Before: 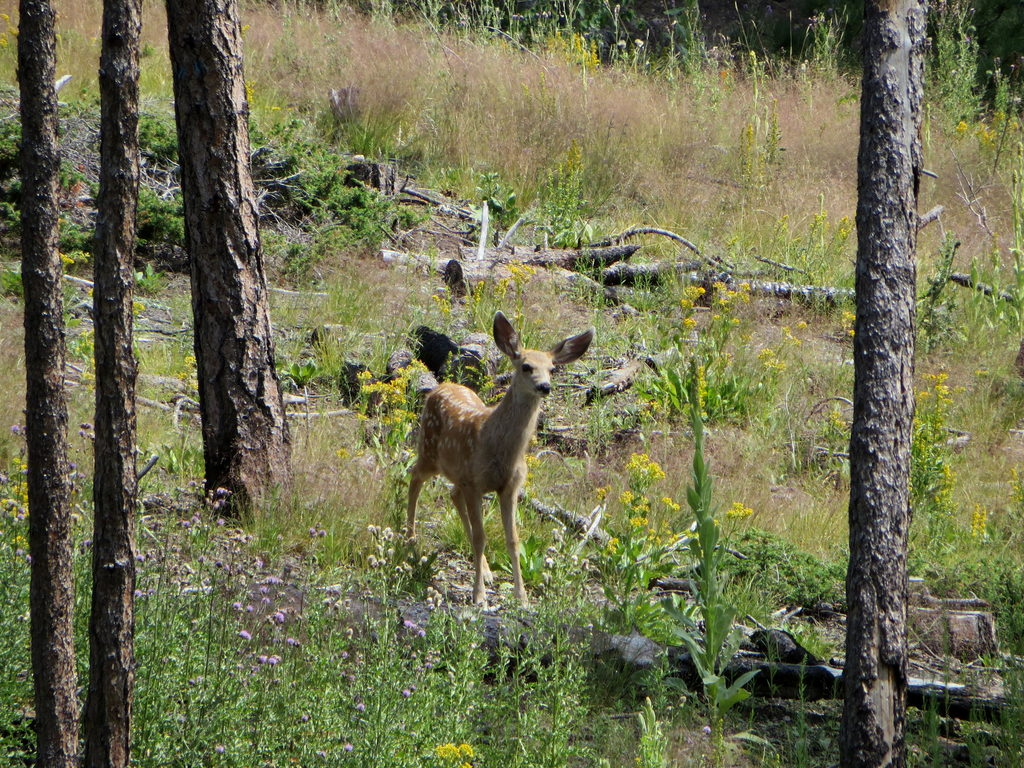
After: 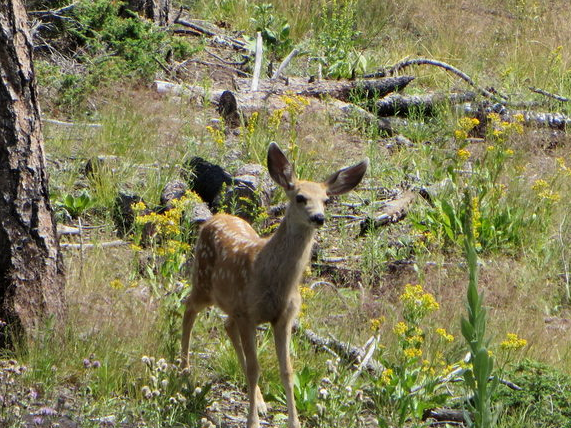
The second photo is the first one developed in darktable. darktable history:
white balance: red 1.009, blue 0.985
crop and rotate: left 22.13%, top 22.054%, right 22.026%, bottom 22.102%
